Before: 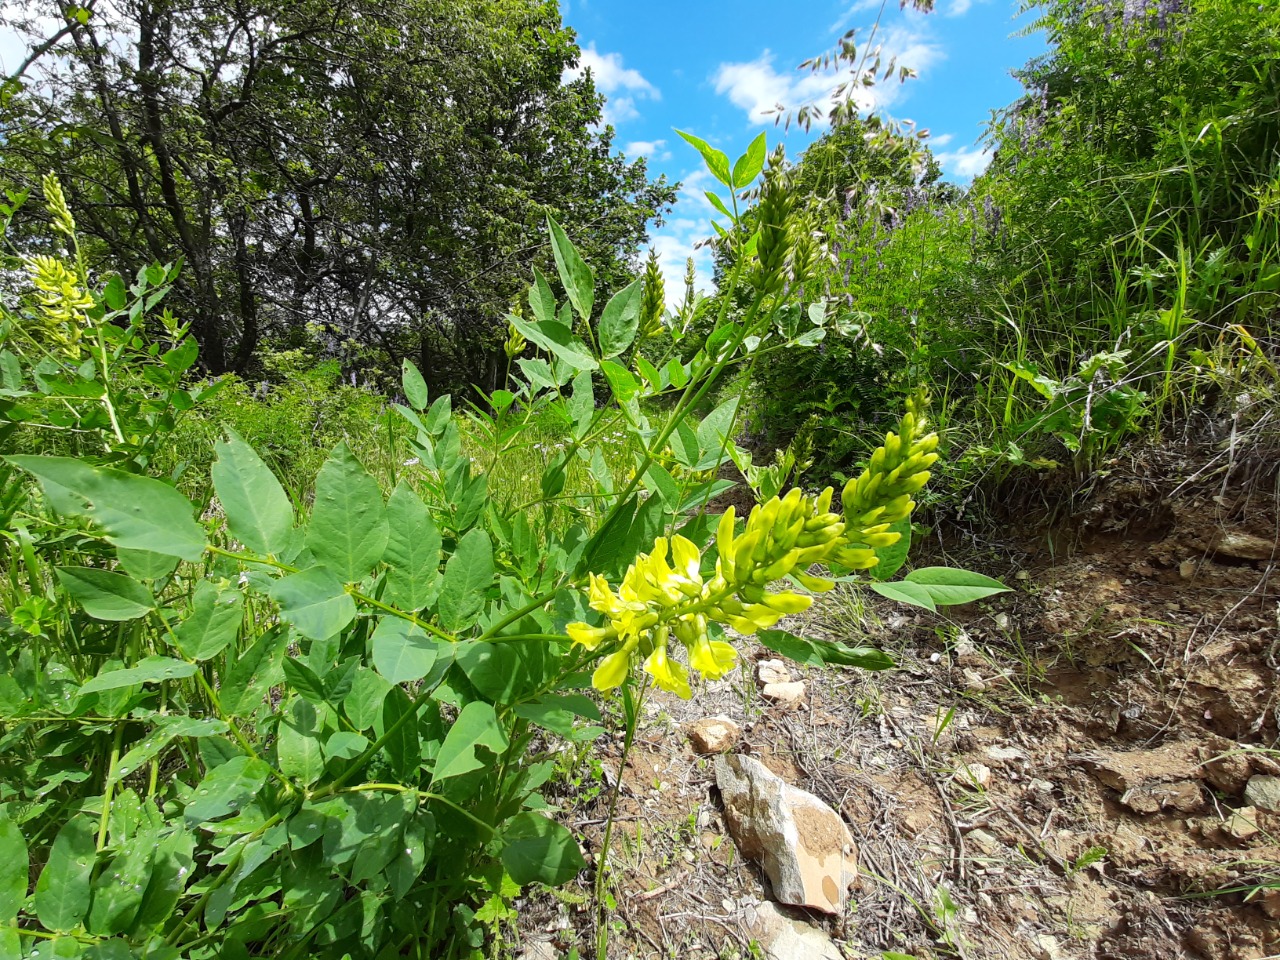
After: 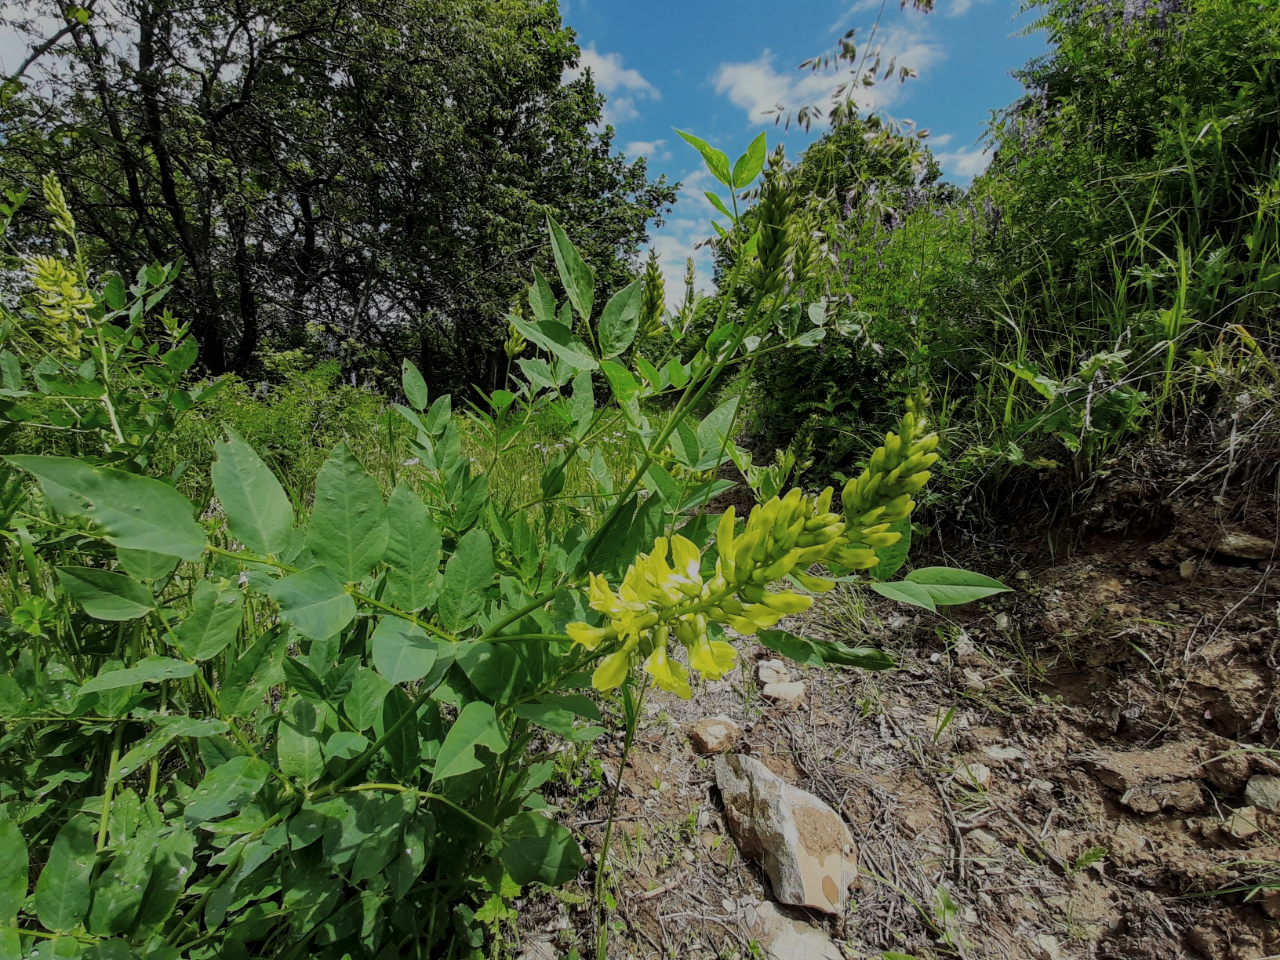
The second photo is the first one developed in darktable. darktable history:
filmic rgb: black relative exposure -7.65 EV, white relative exposure 4.56 EV, threshold 5.96 EV, hardness 3.61, enable highlight reconstruction true
exposure: black level correction -0.016, exposure -1.027 EV, compensate highlight preservation false
local contrast: on, module defaults
